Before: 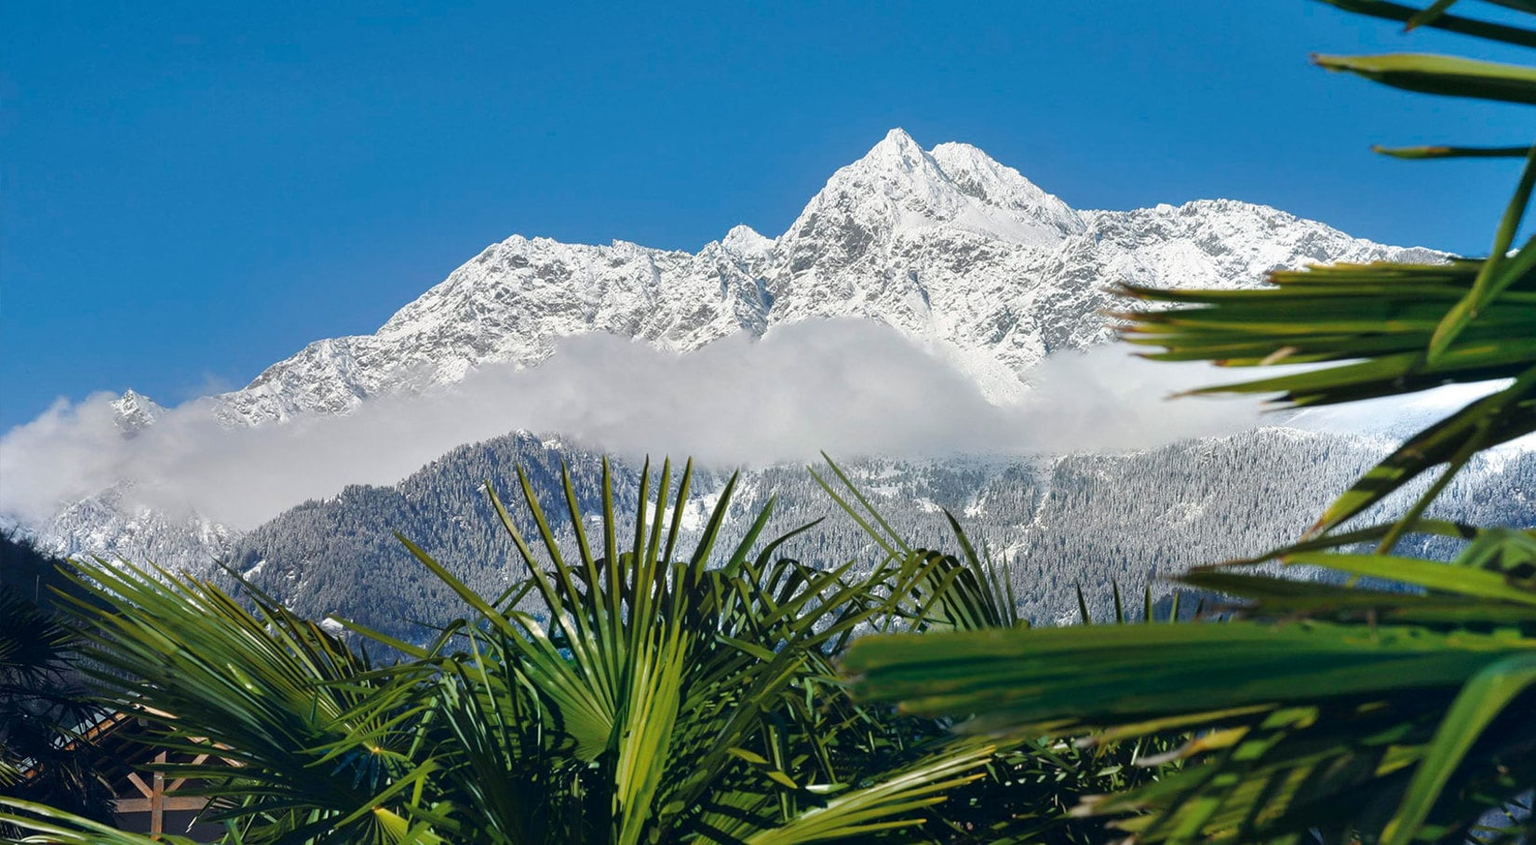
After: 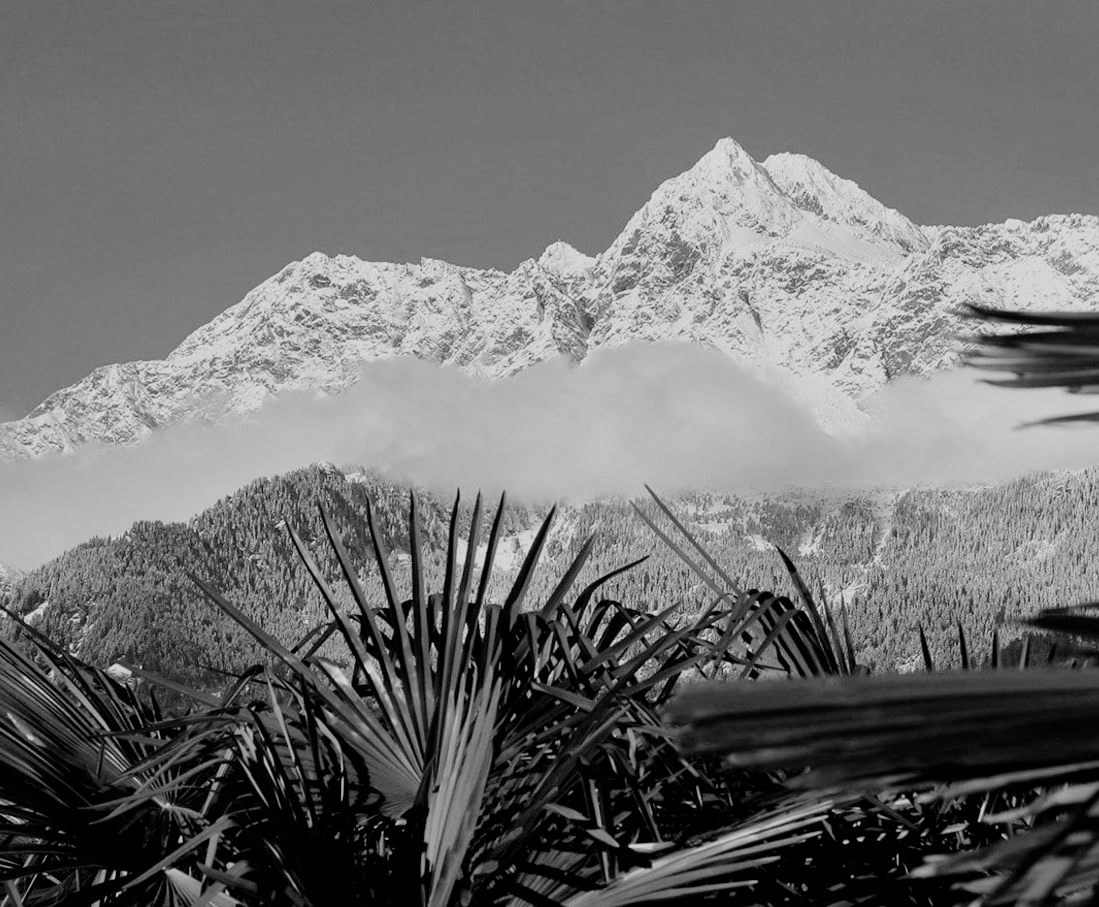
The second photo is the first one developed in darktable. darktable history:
monochrome: a 14.95, b -89.96
filmic rgb: black relative exposure -5 EV, hardness 2.88, contrast 1.3, highlights saturation mix -30%
crop and rotate: left 14.385%, right 18.948%
